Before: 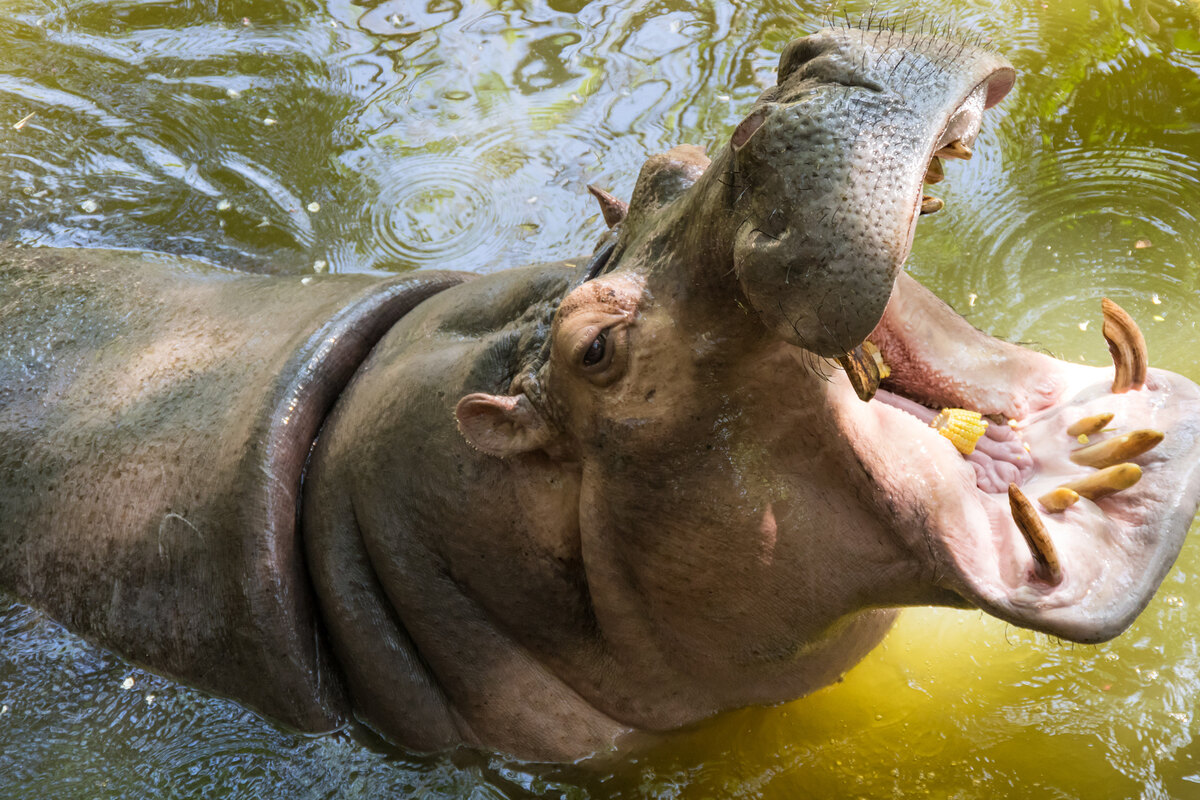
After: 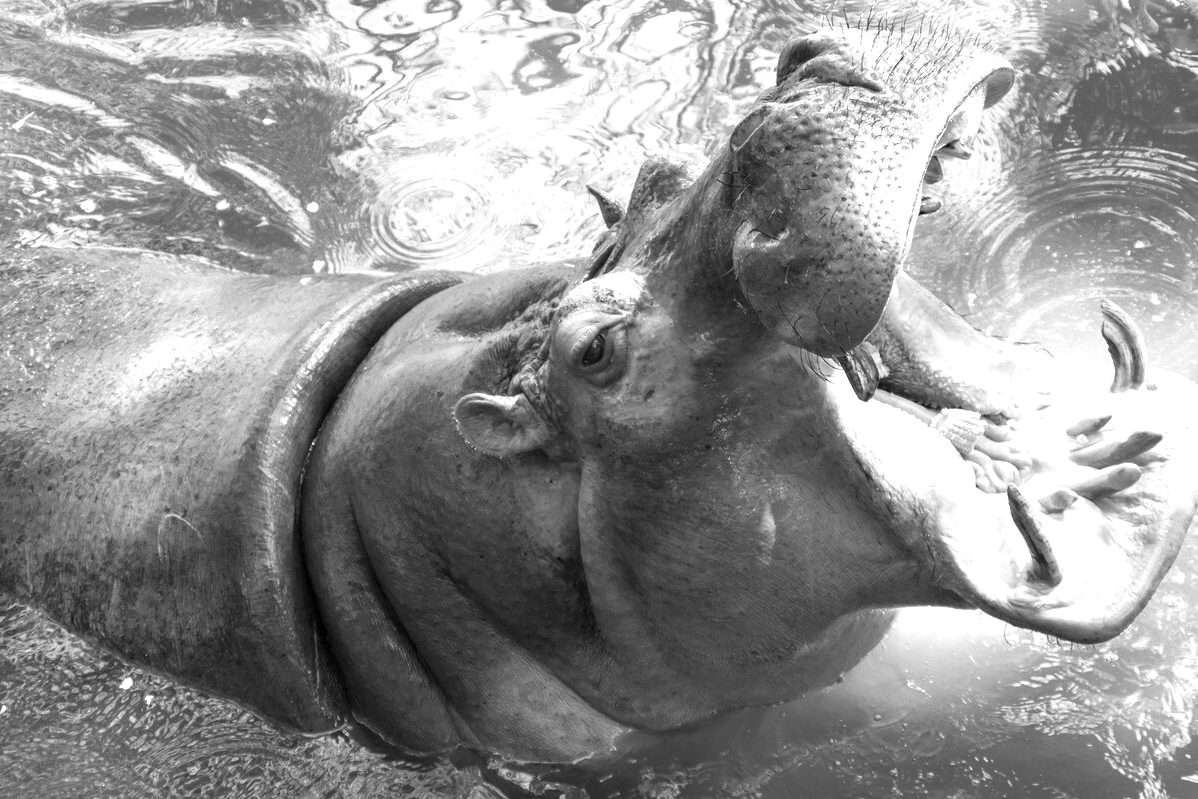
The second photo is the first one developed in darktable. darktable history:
crop and rotate: left 0.126%
exposure: exposure 0.935 EV, compensate highlight preservation false
monochrome: a 0, b 0, size 0.5, highlights 0.57
